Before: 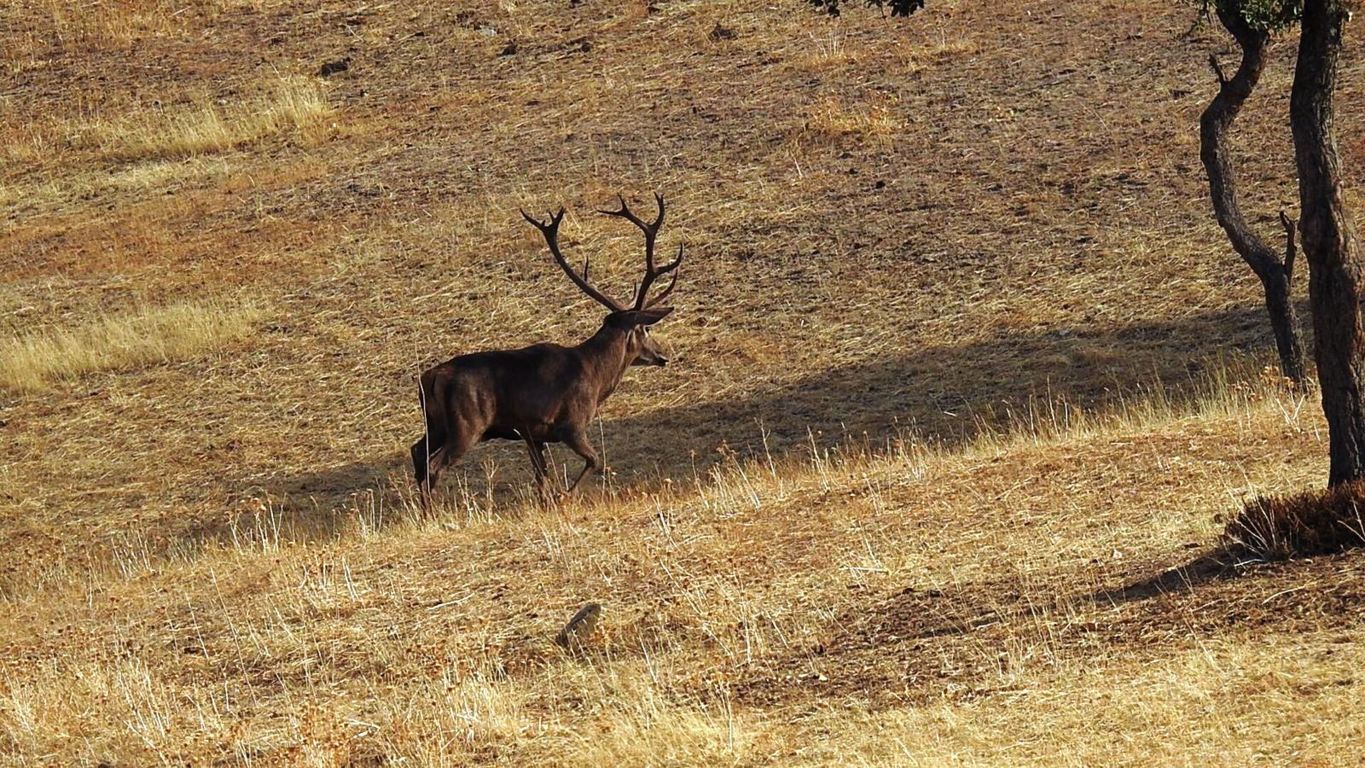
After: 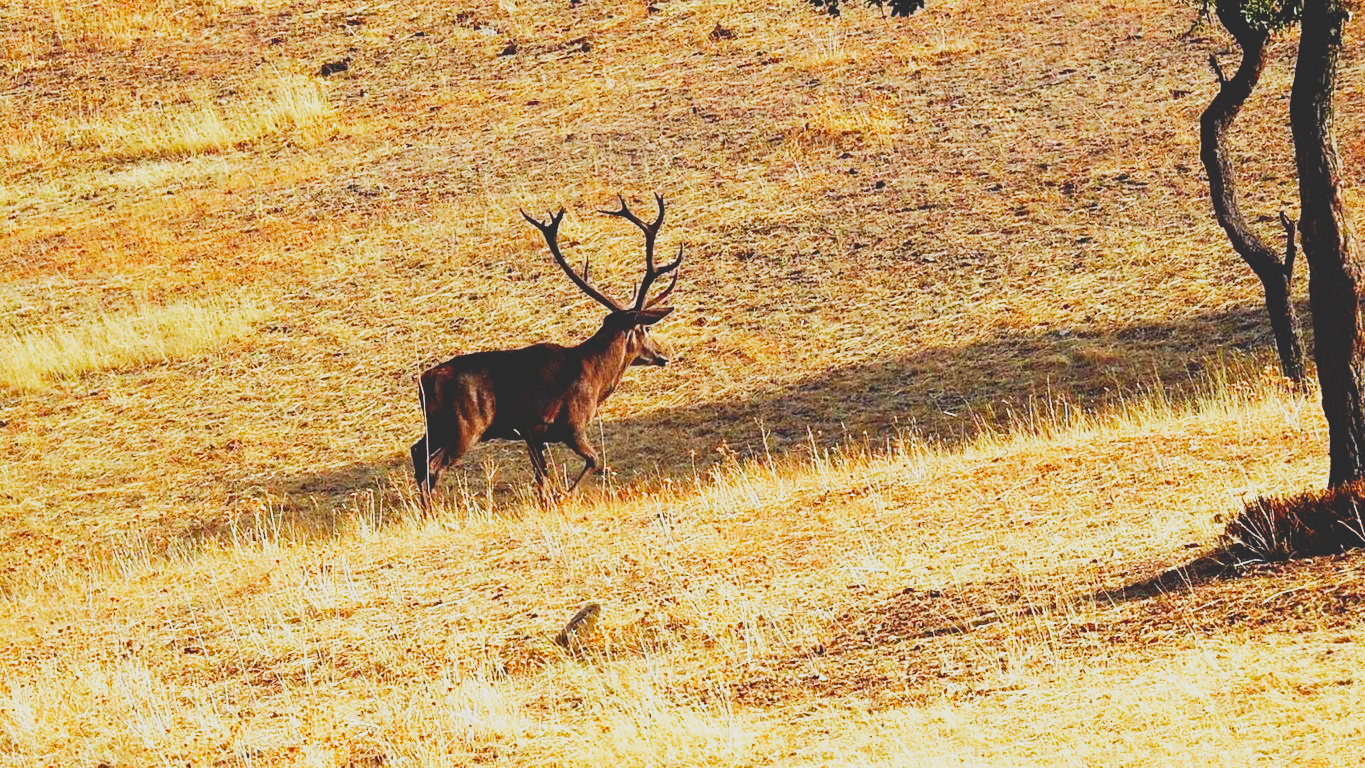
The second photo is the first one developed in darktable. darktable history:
tone curve: curves: ch0 [(0, 0.172) (1, 0.91)], color space Lab, independent channels, preserve colors none
base curve: curves: ch0 [(0, 0) (0.007, 0.004) (0.027, 0.03) (0.046, 0.07) (0.207, 0.54) (0.442, 0.872) (0.673, 0.972) (1, 1)], preserve colors none
shadows and highlights: shadows 31.22, highlights 0.614, soften with gaussian
exposure: black level correction 0.01, exposure 0.011 EV, compensate highlight preservation false
